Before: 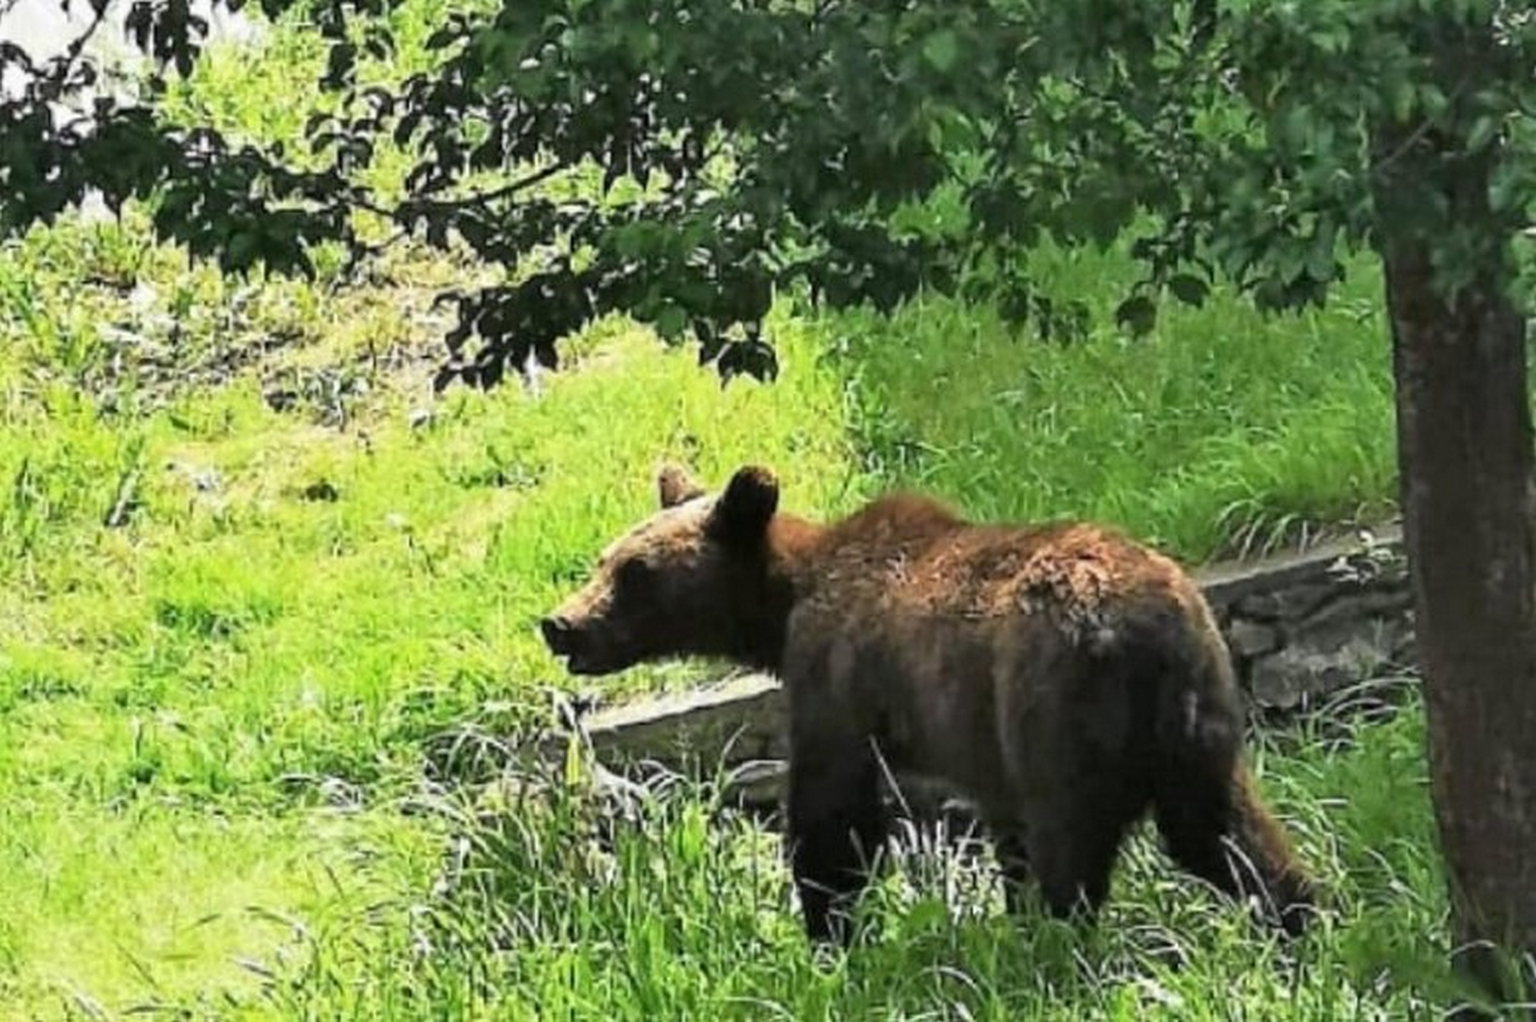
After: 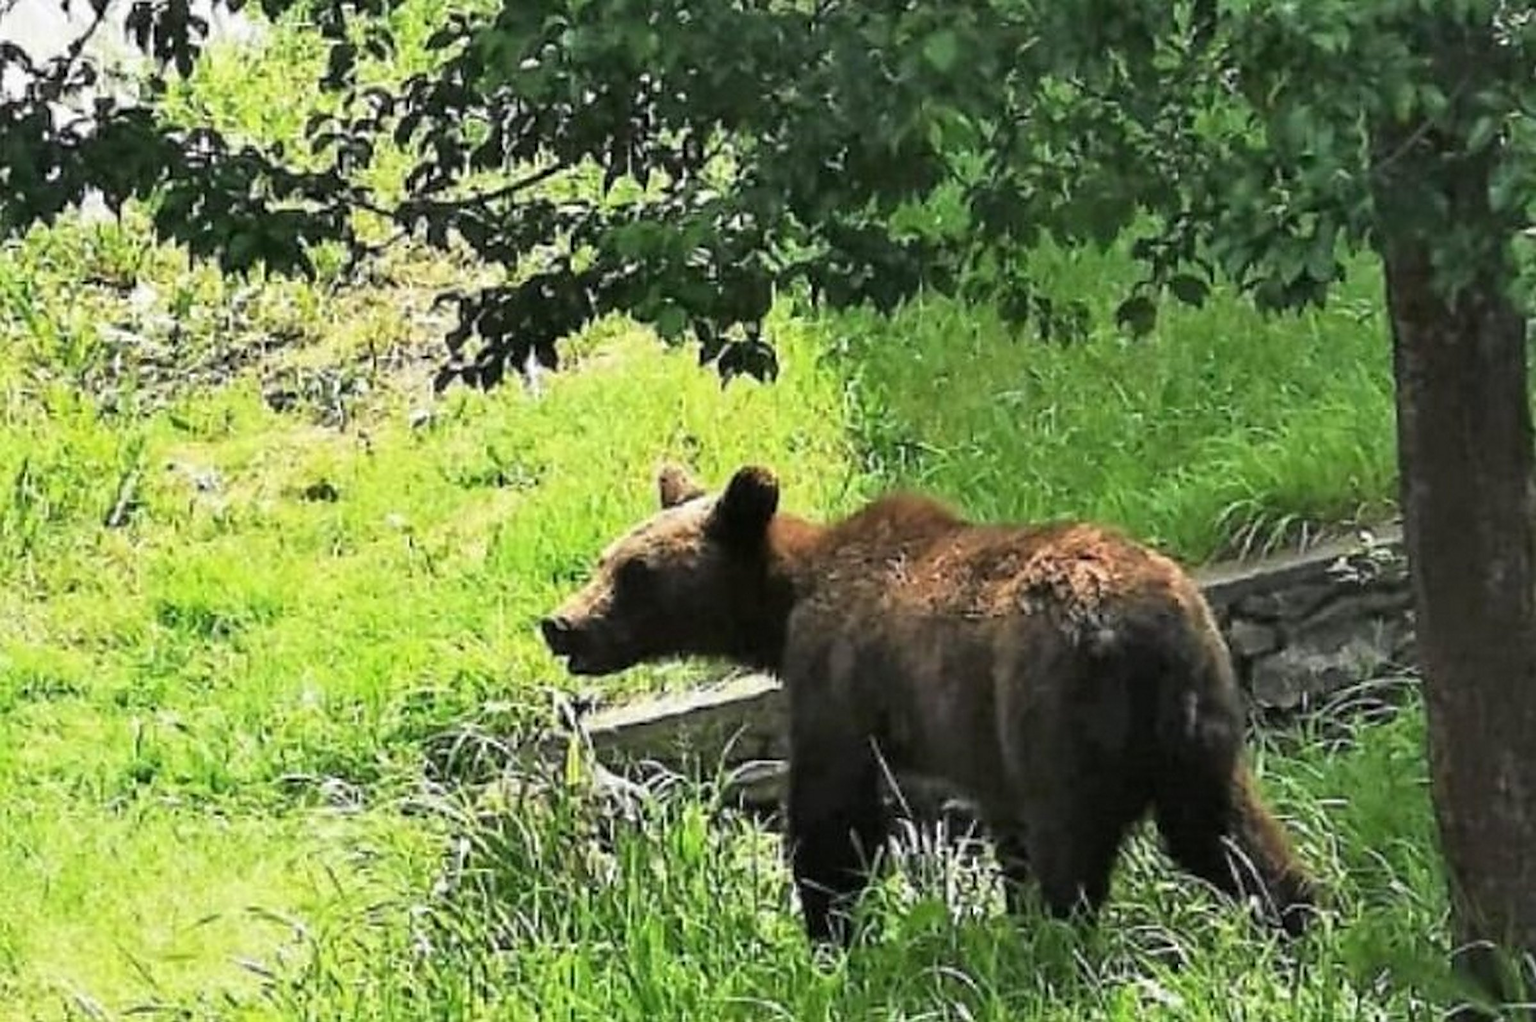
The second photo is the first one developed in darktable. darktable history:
sharpen: radius 1.372, amount 1.241, threshold 0.657
